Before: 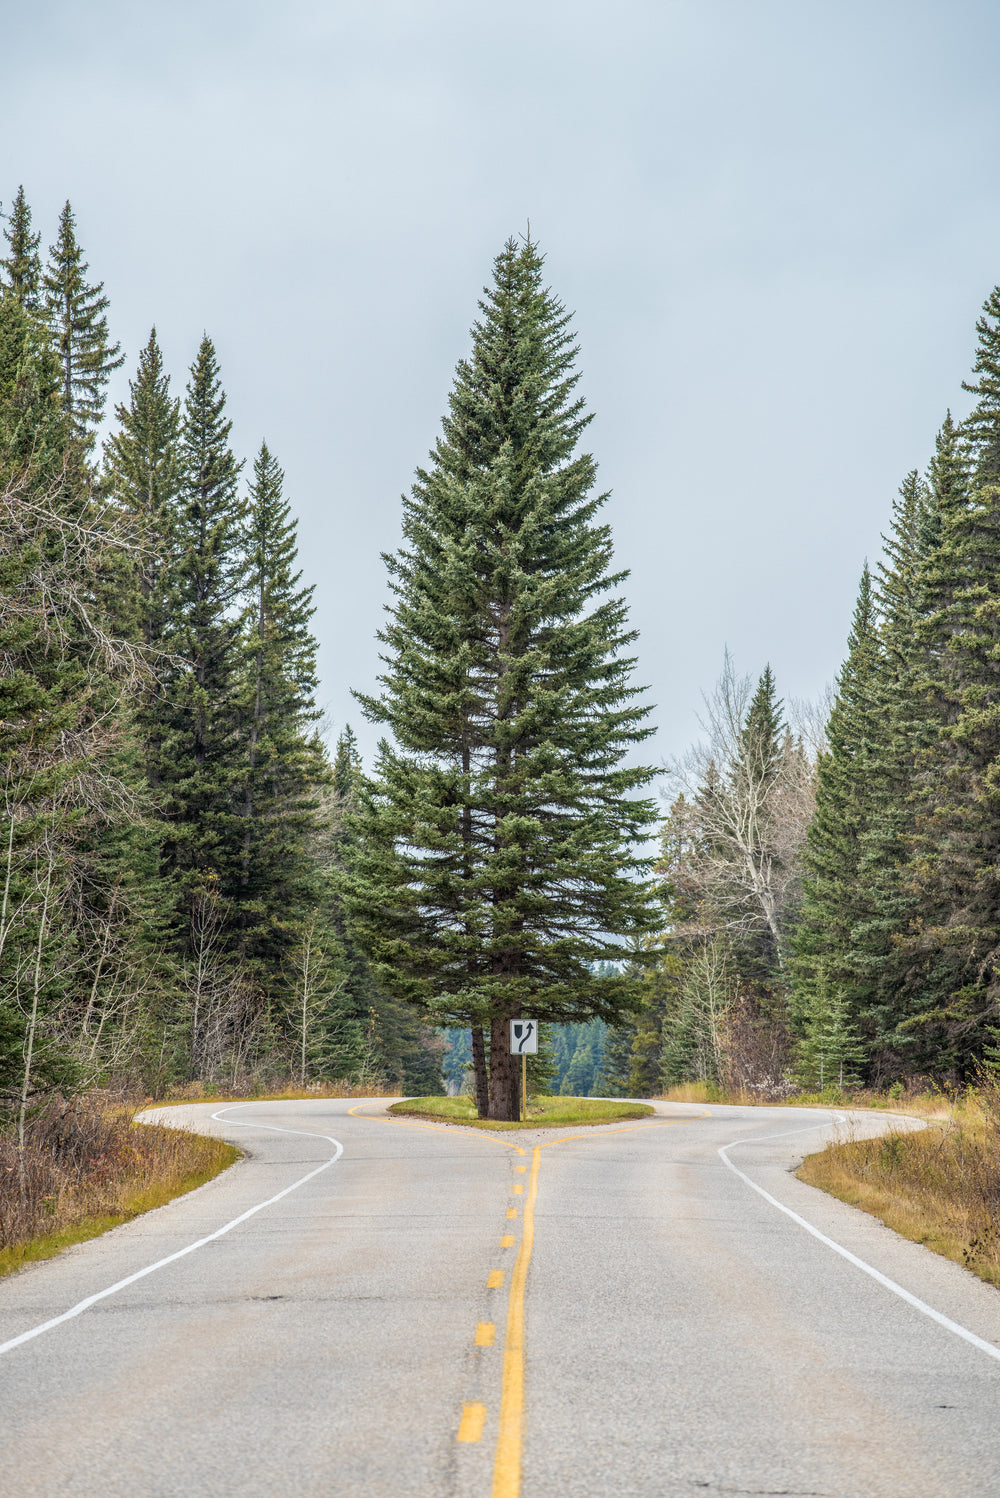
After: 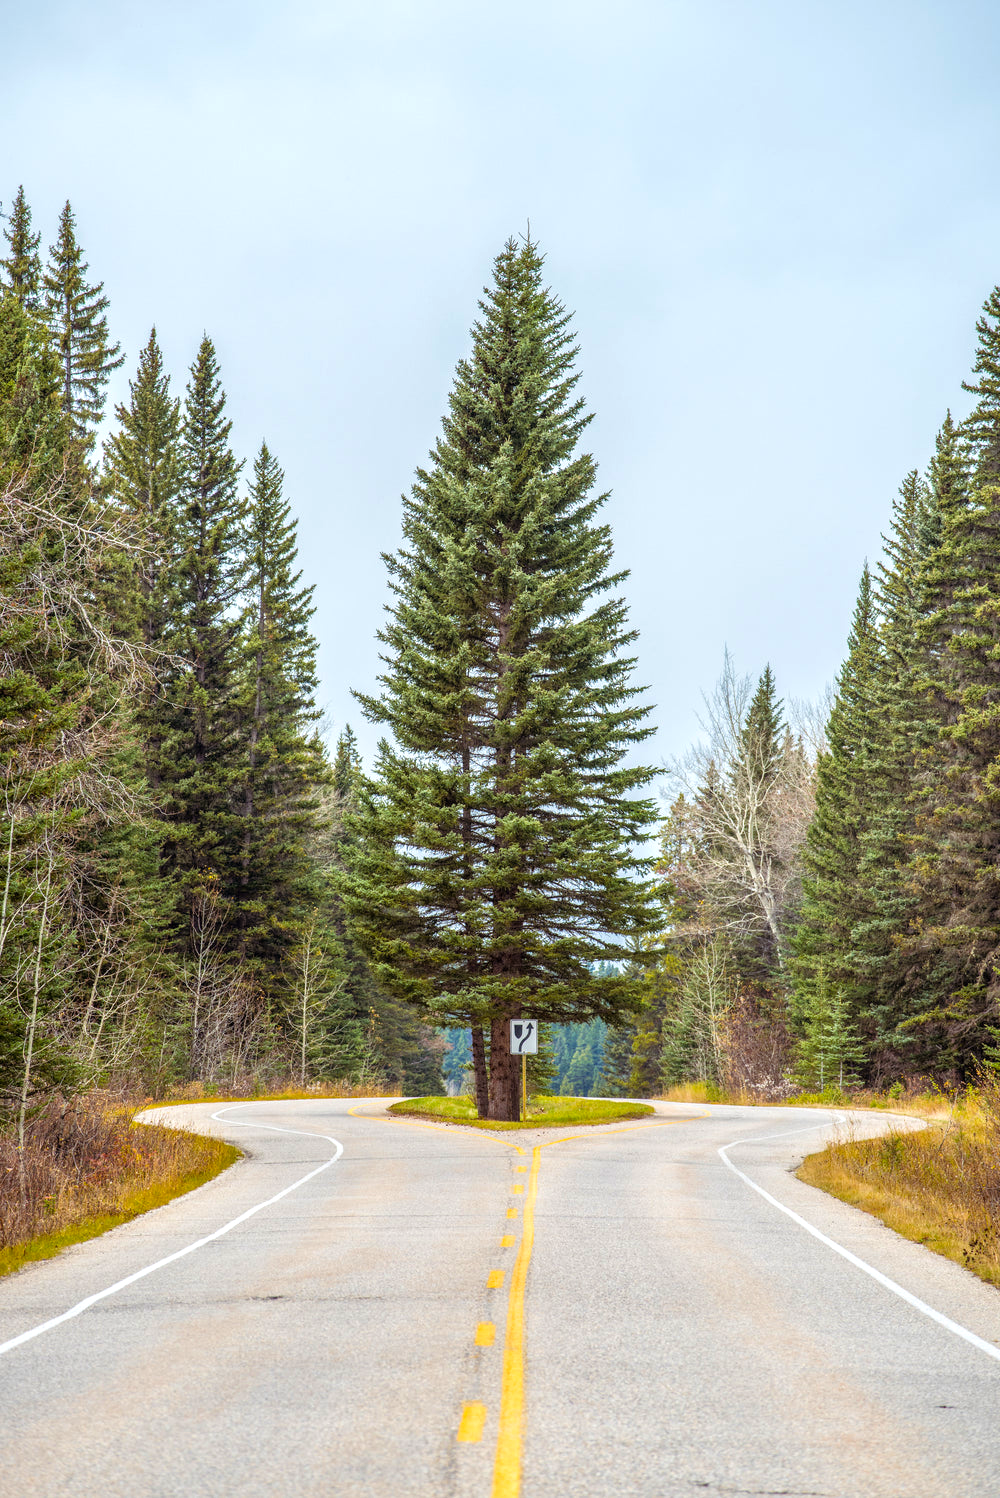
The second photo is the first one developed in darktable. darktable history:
exposure: exposure 0.288 EV, compensate highlight preservation false
color balance rgb: shadows lift › chroma 4.531%, shadows lift › hue 24.9°, perceptual saturation grading › global saturation 25.475%, global vibrance 20%
